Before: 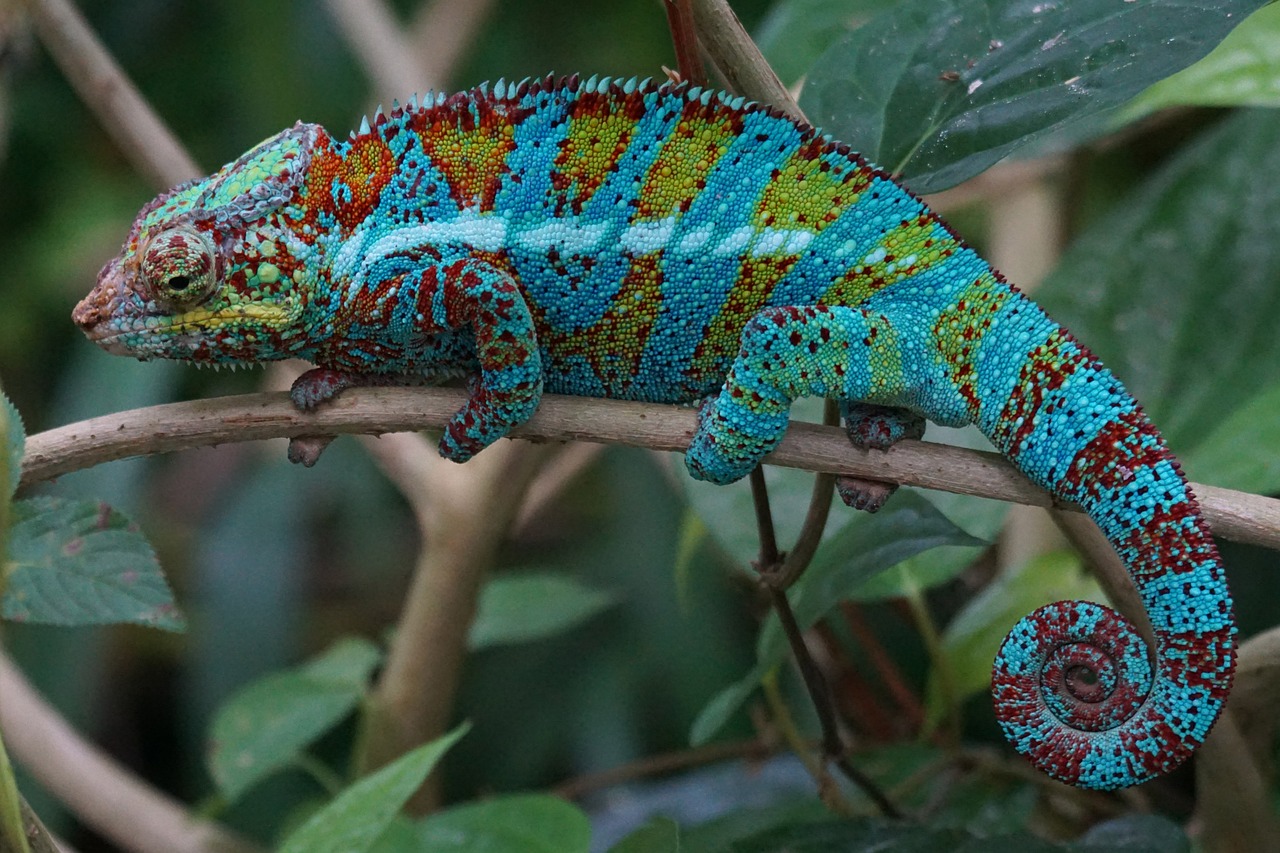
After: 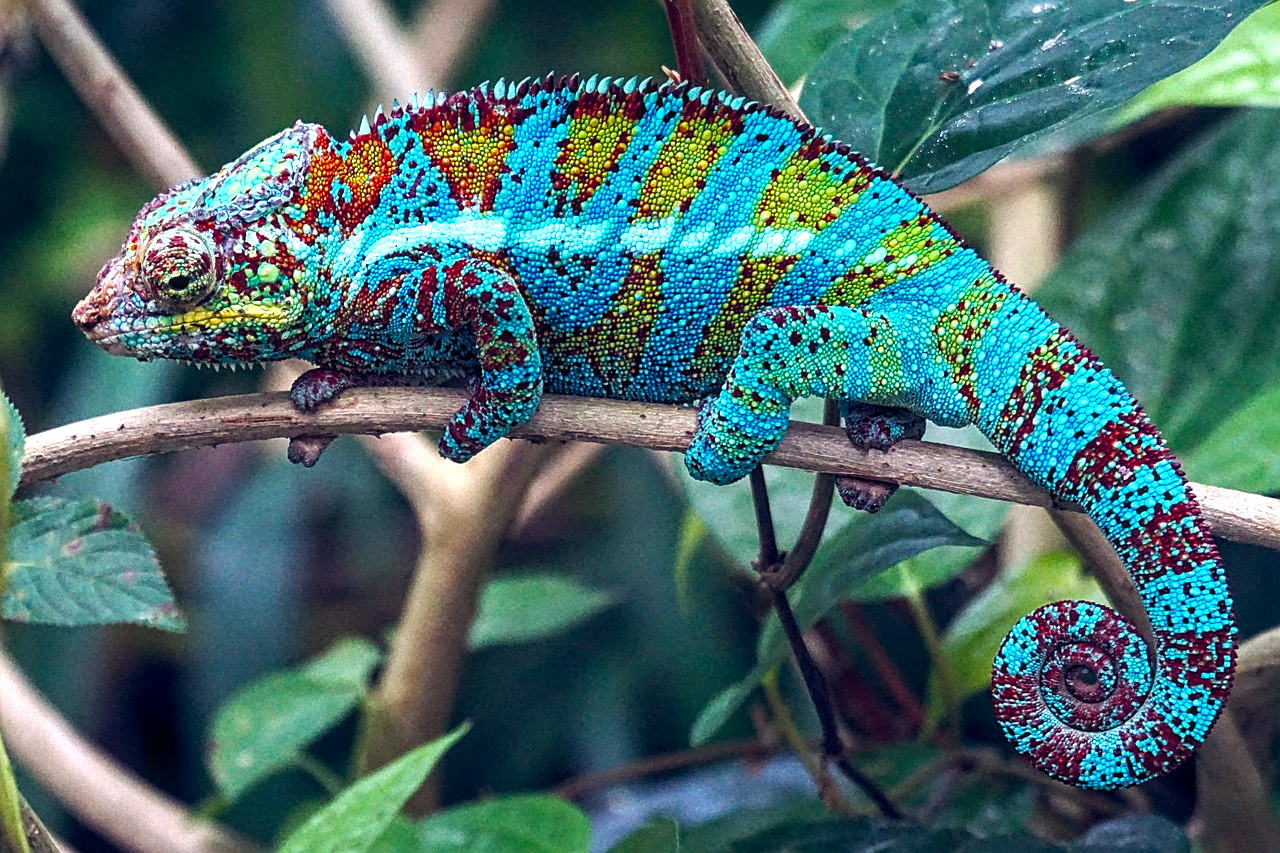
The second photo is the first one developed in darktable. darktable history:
tone equalizer: -8 EV -0.422 EV, -7 EV -0.416 EV, -6 EV -0.333 EV, -5 EV -0.195 EV, -3 EV 0.217 EV, -2 EV 0.309 EV, -1 EV 0.41 EV, +0 EV 0.405 EV, edges refinement/feathering 500, mask exposure compensation -1.57 EV, preserve details no
sharpen: on, module defaults
exposure: exposure 0.562 EV, compensate highlight preservation false
local contrast: on, module defaults
color balance rgb: shadows lift › luminance -21.405%, shadows lift › chroma 8.78%, shadows lift › hue 282.33°, power › hue 75.24°, global offset › chroma 0.153%, global offset › hue 253.16°, linear chroma grading › global chroma 15.098%, perceptual saturation grading › global saturation 0.602%, perceptual saturation grading › highlights -9.208%, perceptual saturation grading › mid-tones 18.522%, perceptual saturation grading › shadows 28.376%, perceptual brilliance grading › highlights 11.467%
